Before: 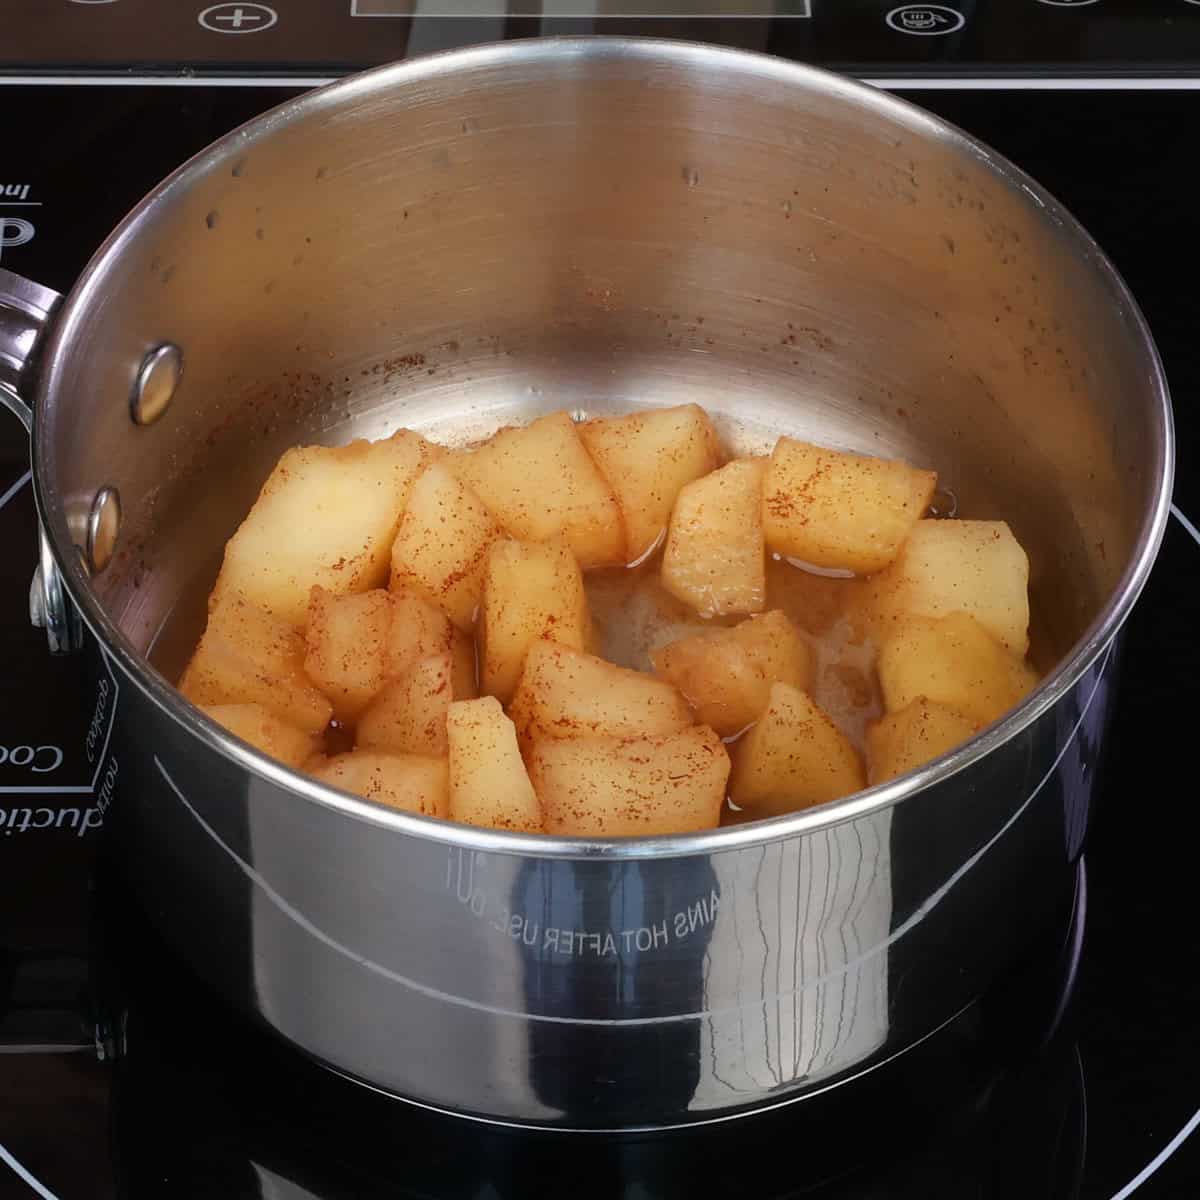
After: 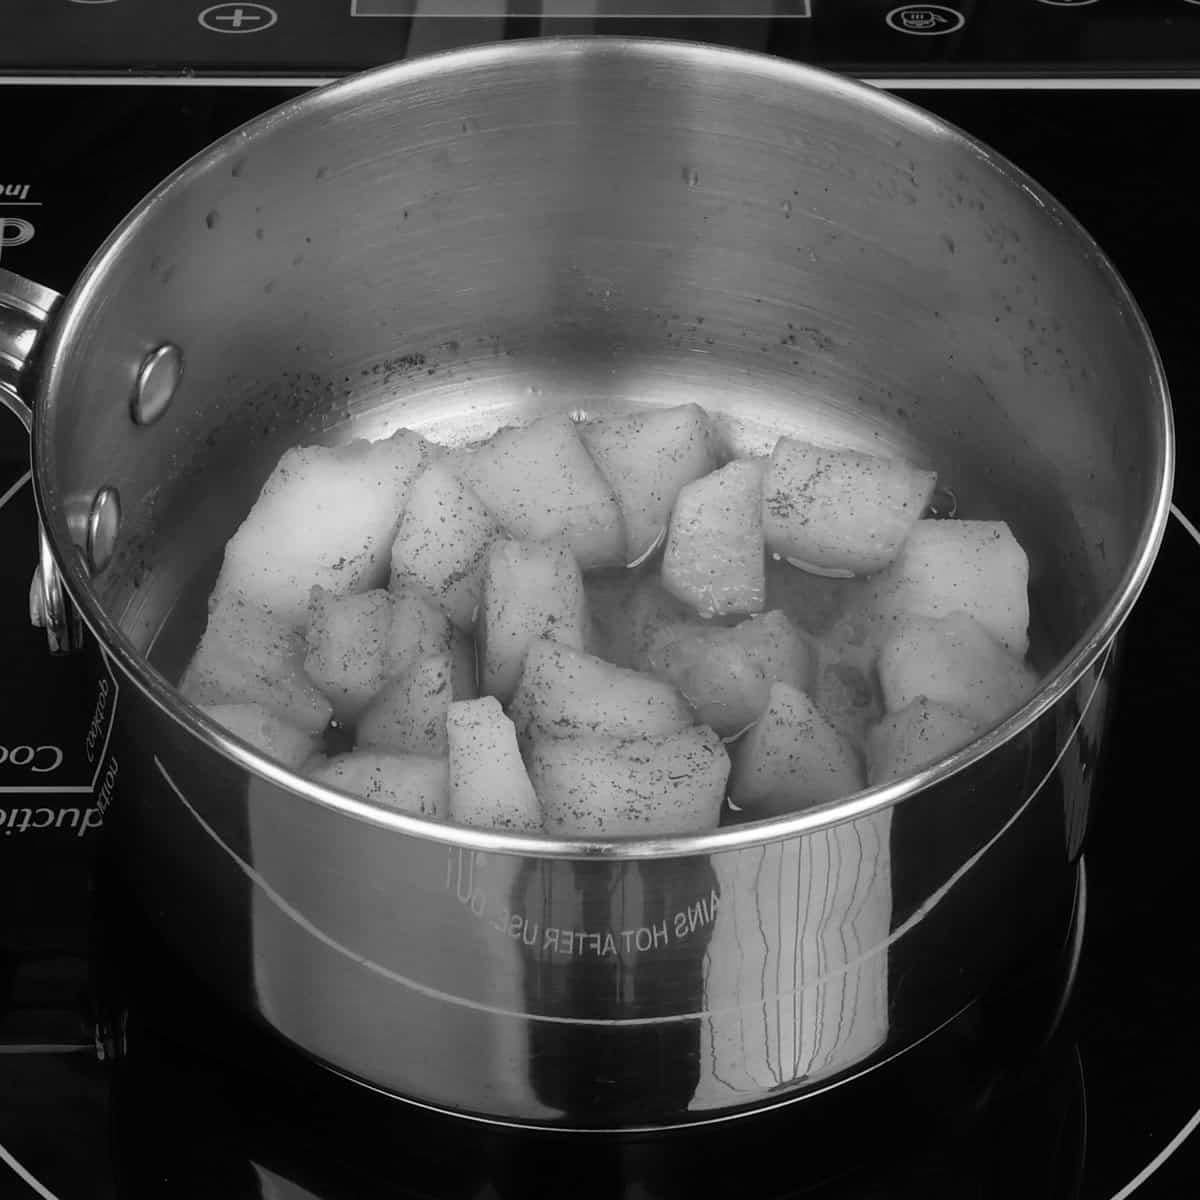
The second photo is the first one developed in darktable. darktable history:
vignetting: fall-off start 100%, brightness -0.282, width/height ratio 1.31
monochrome: a 32, b 64, size 2.3, highlights 1
